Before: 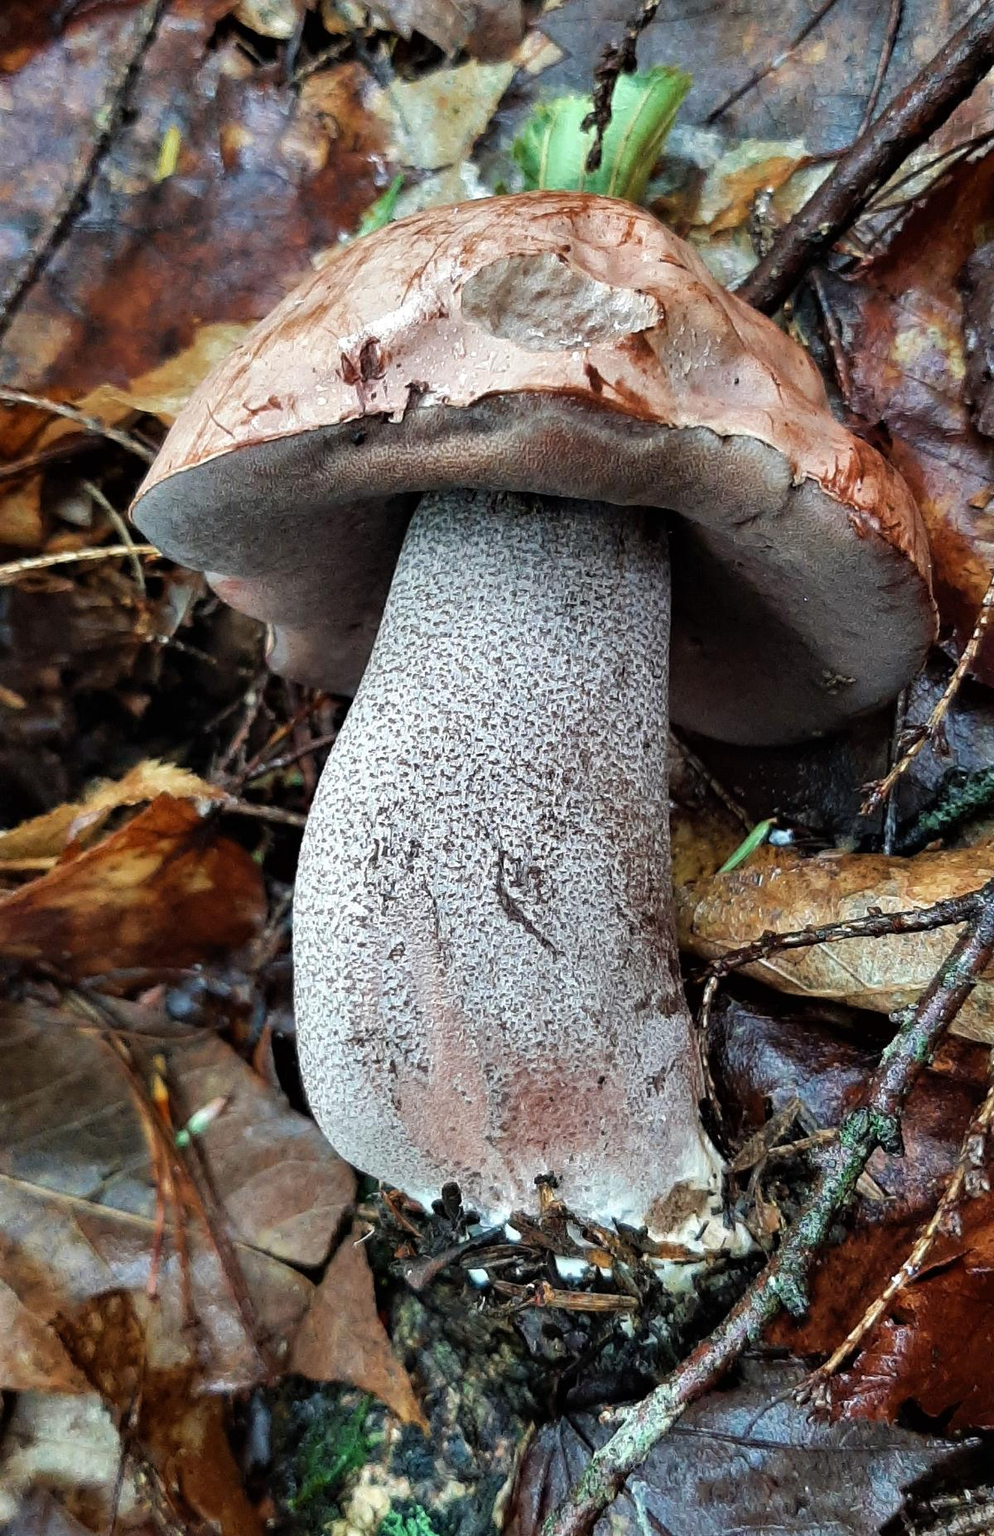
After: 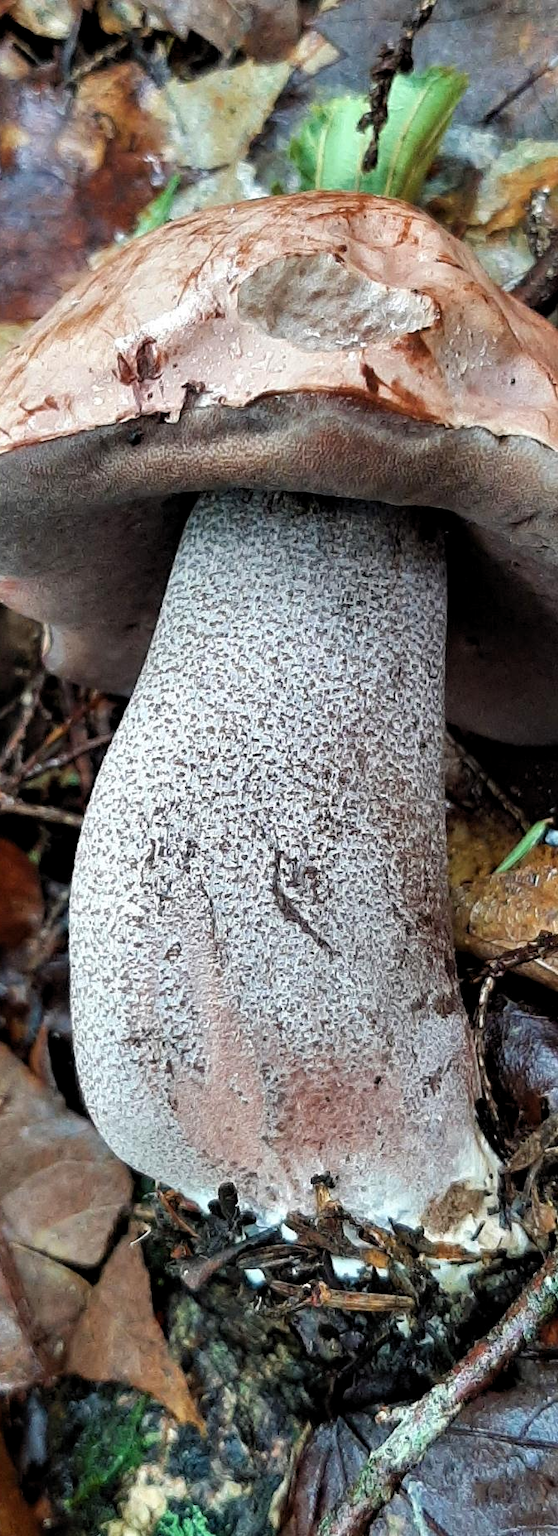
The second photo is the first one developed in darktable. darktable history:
levels: levels [0.018, 0.493, 1]
crop and rotate: left 22.516%, right 21.234%
